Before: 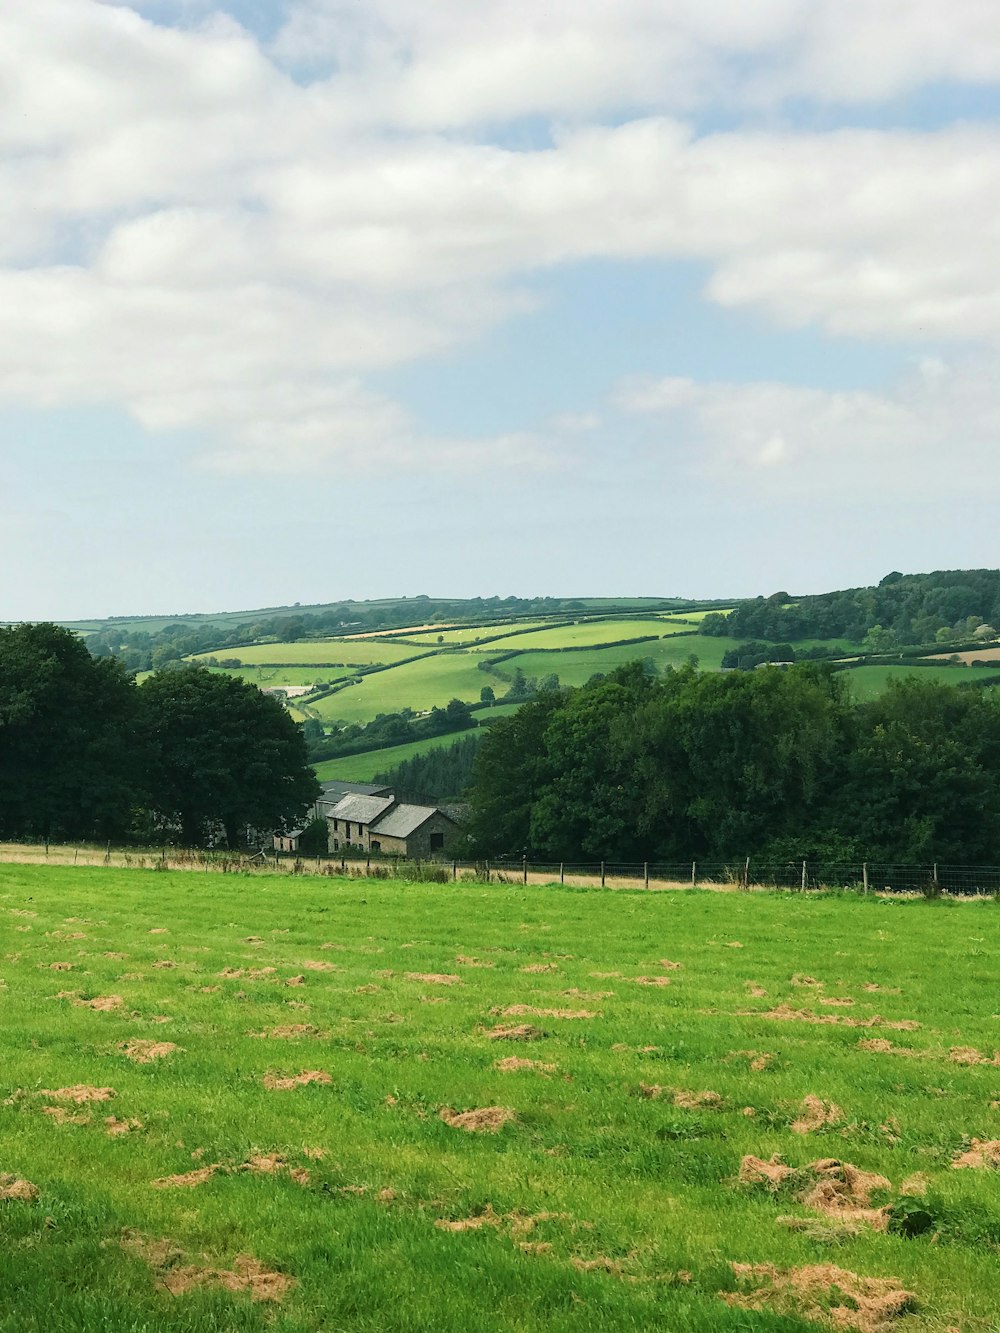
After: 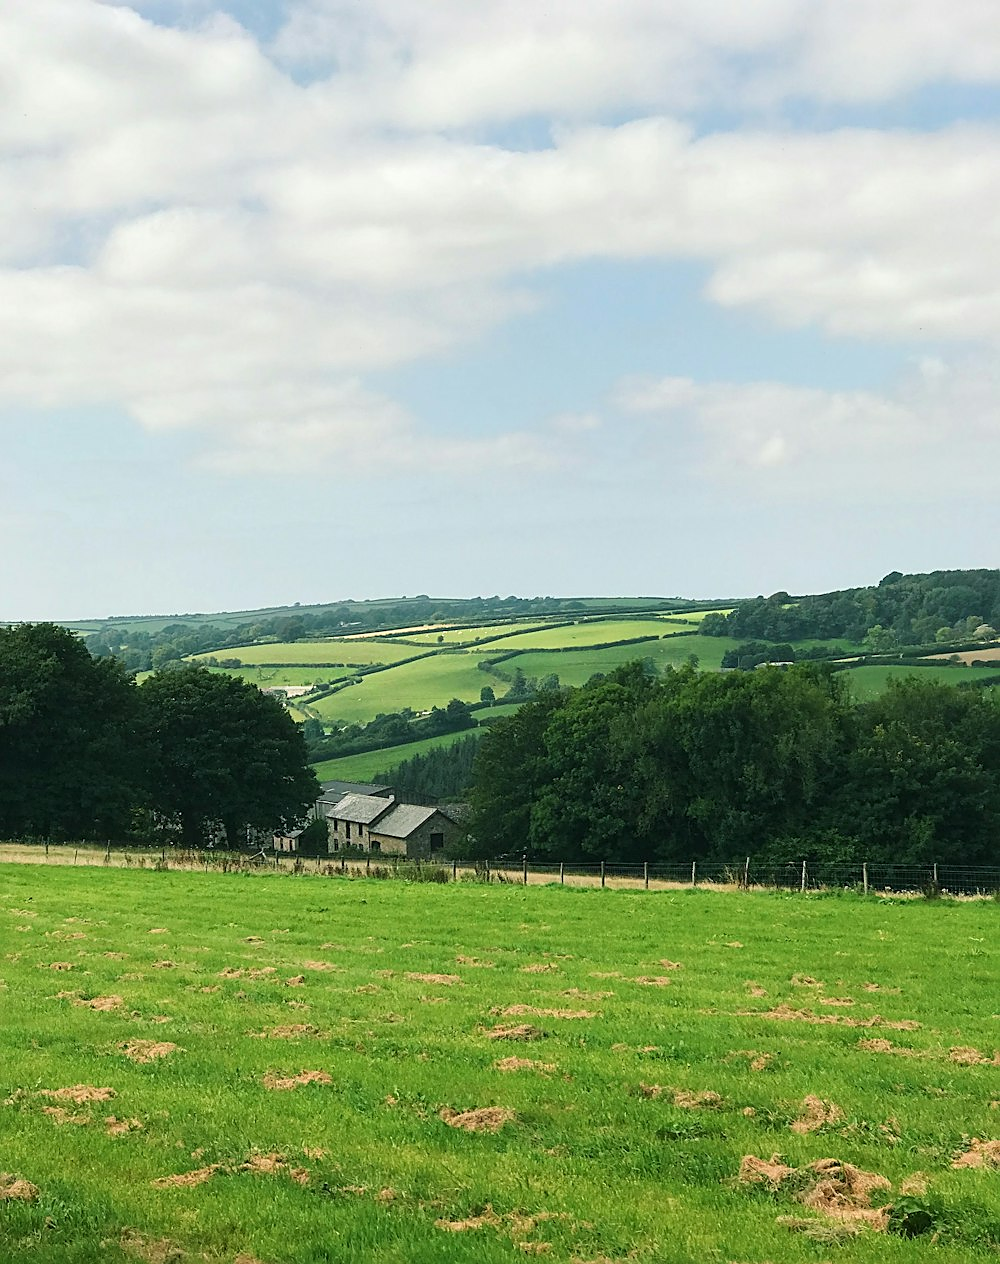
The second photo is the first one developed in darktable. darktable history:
sharpen: on, module defaults
crop and rotate: top 0.011%, bottom 5.151%
